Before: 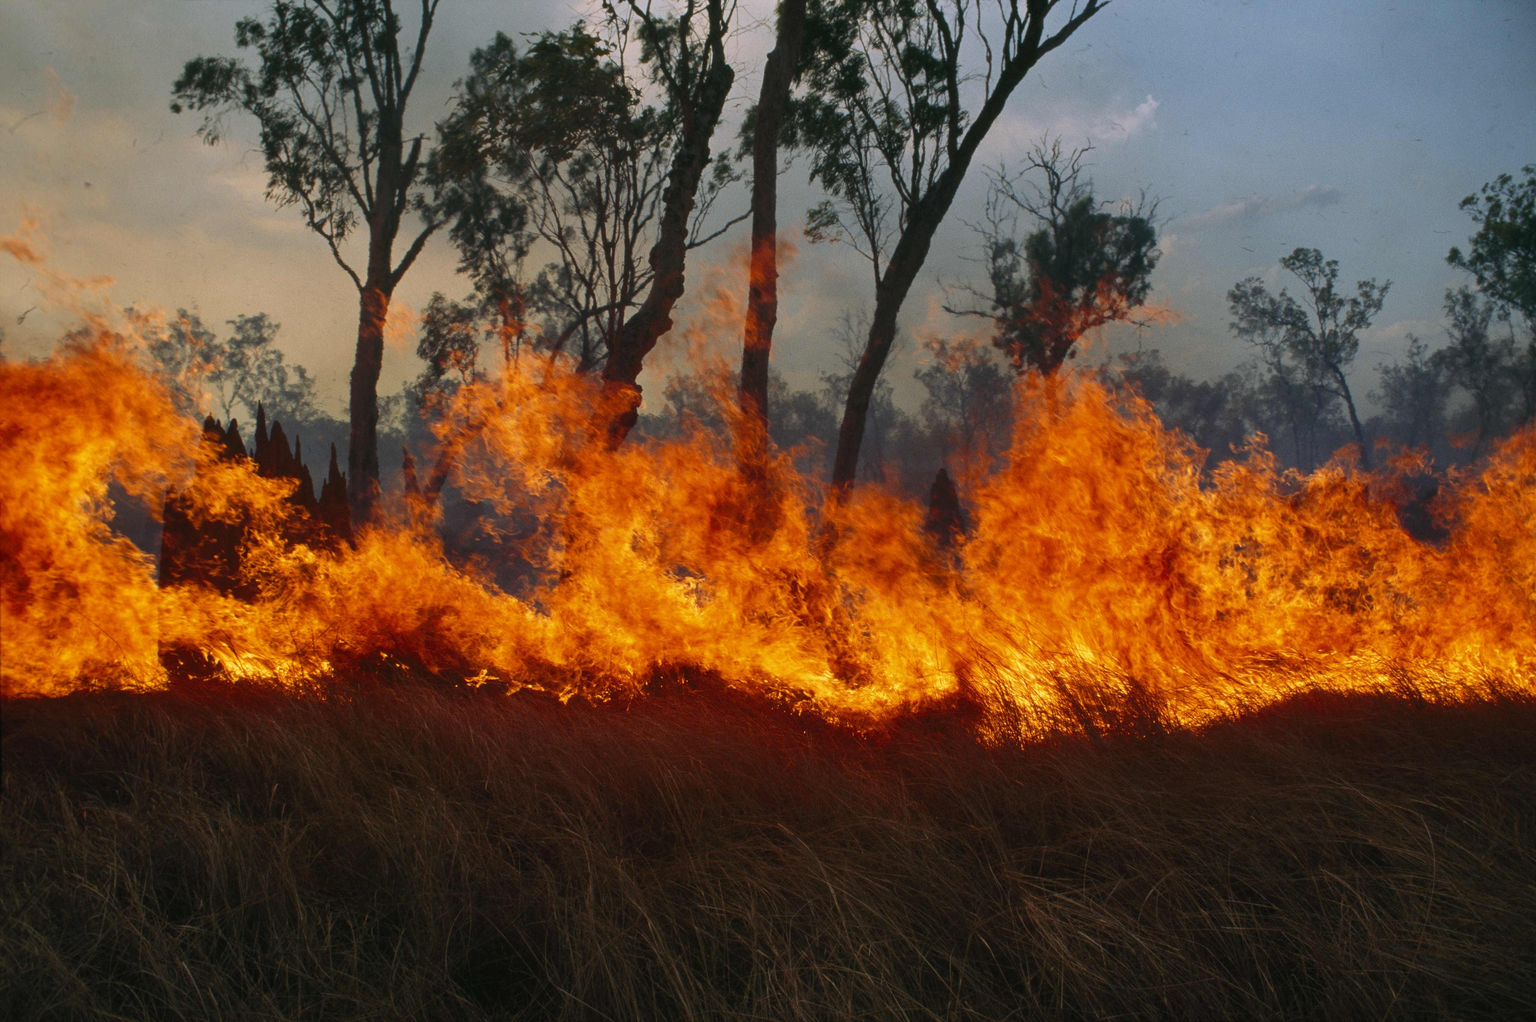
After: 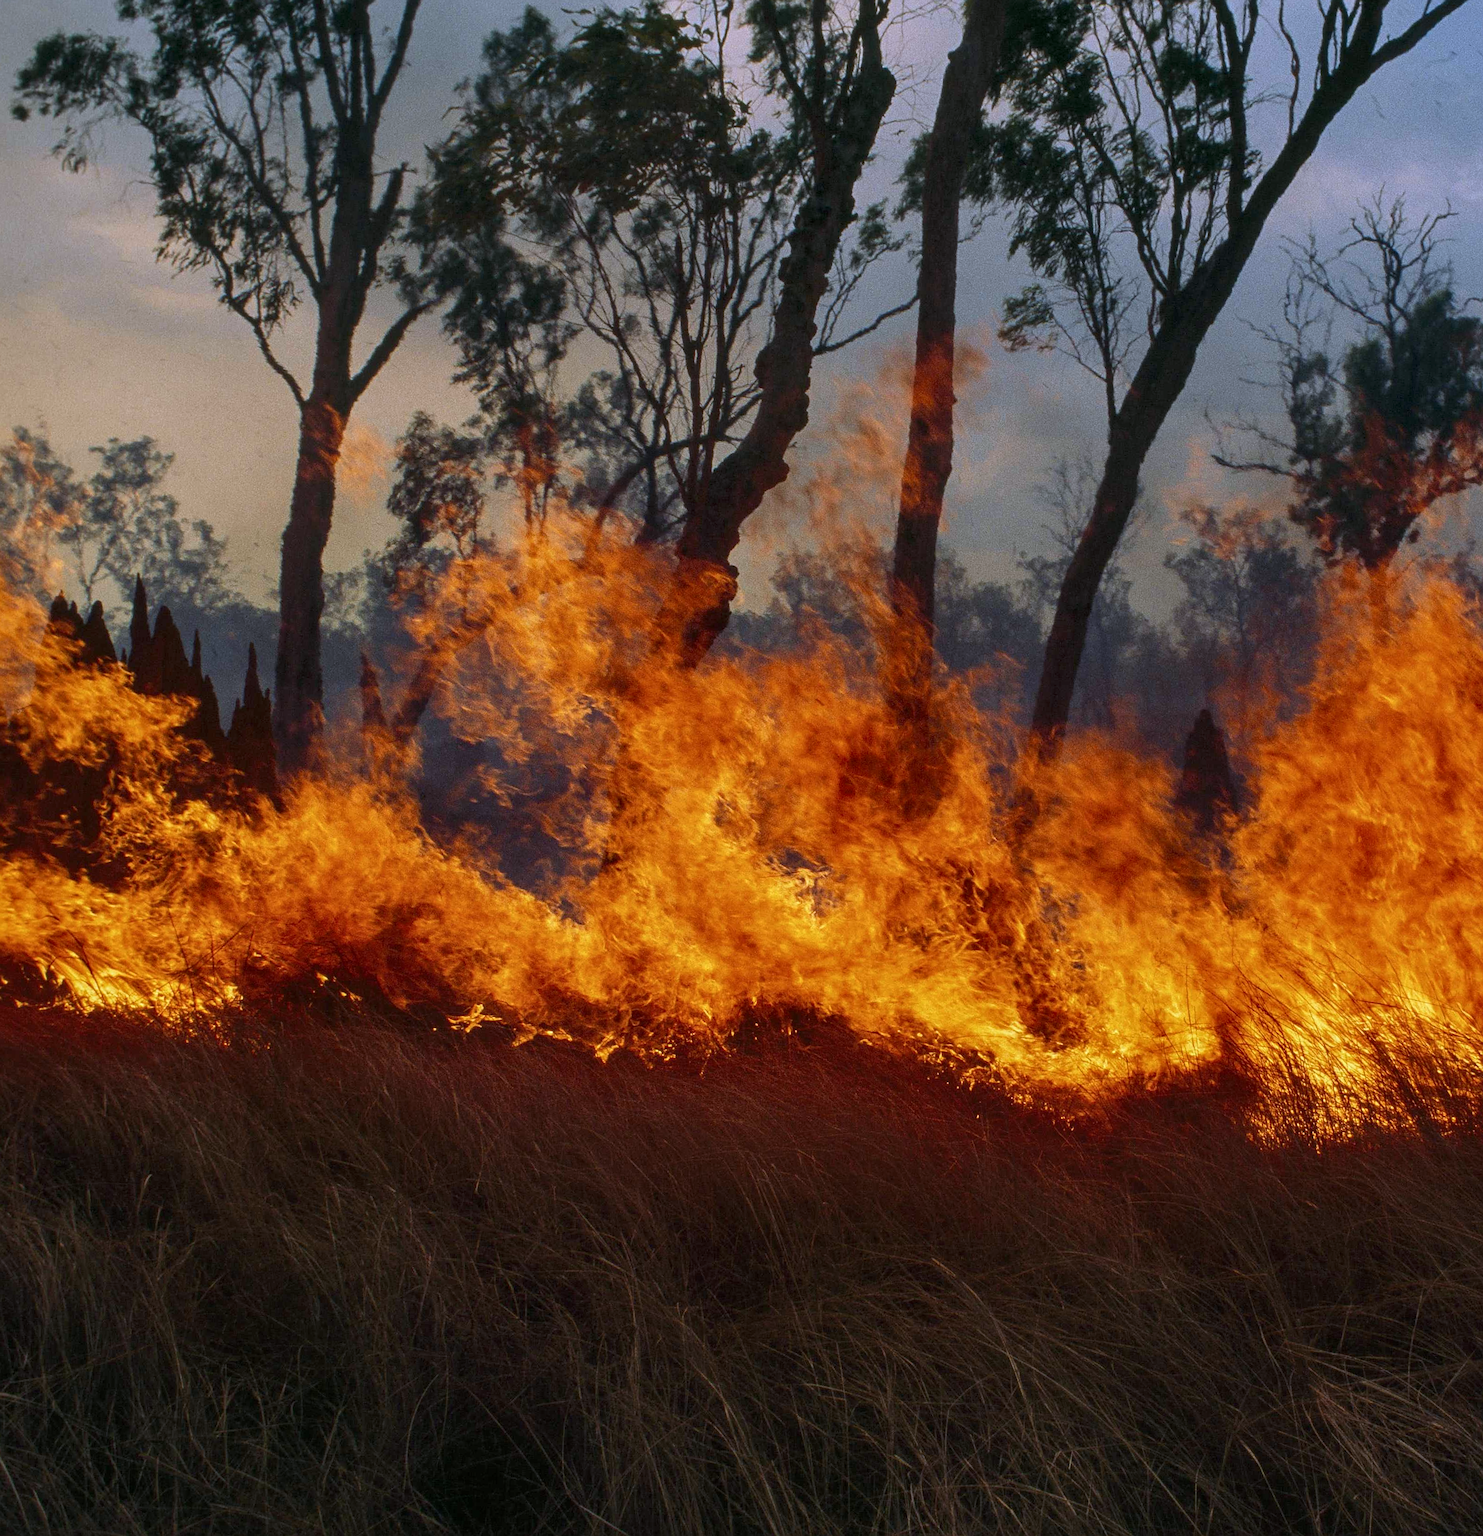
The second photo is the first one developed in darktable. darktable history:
white balance: red 0.967, blue 1.119, emerald 0.756
crop: left 10.644%, right 26.528%
velvia: strength 17%
local contrast: on, module defaults
exposure: exposure -0.151 EV, compensate highlight preservation false
sharpen: on, module defaults
rotate and perspective: rotation 1.57°, crop left 0.018, crop right 0.982, crop top 0.039, crop bottom 0.961
